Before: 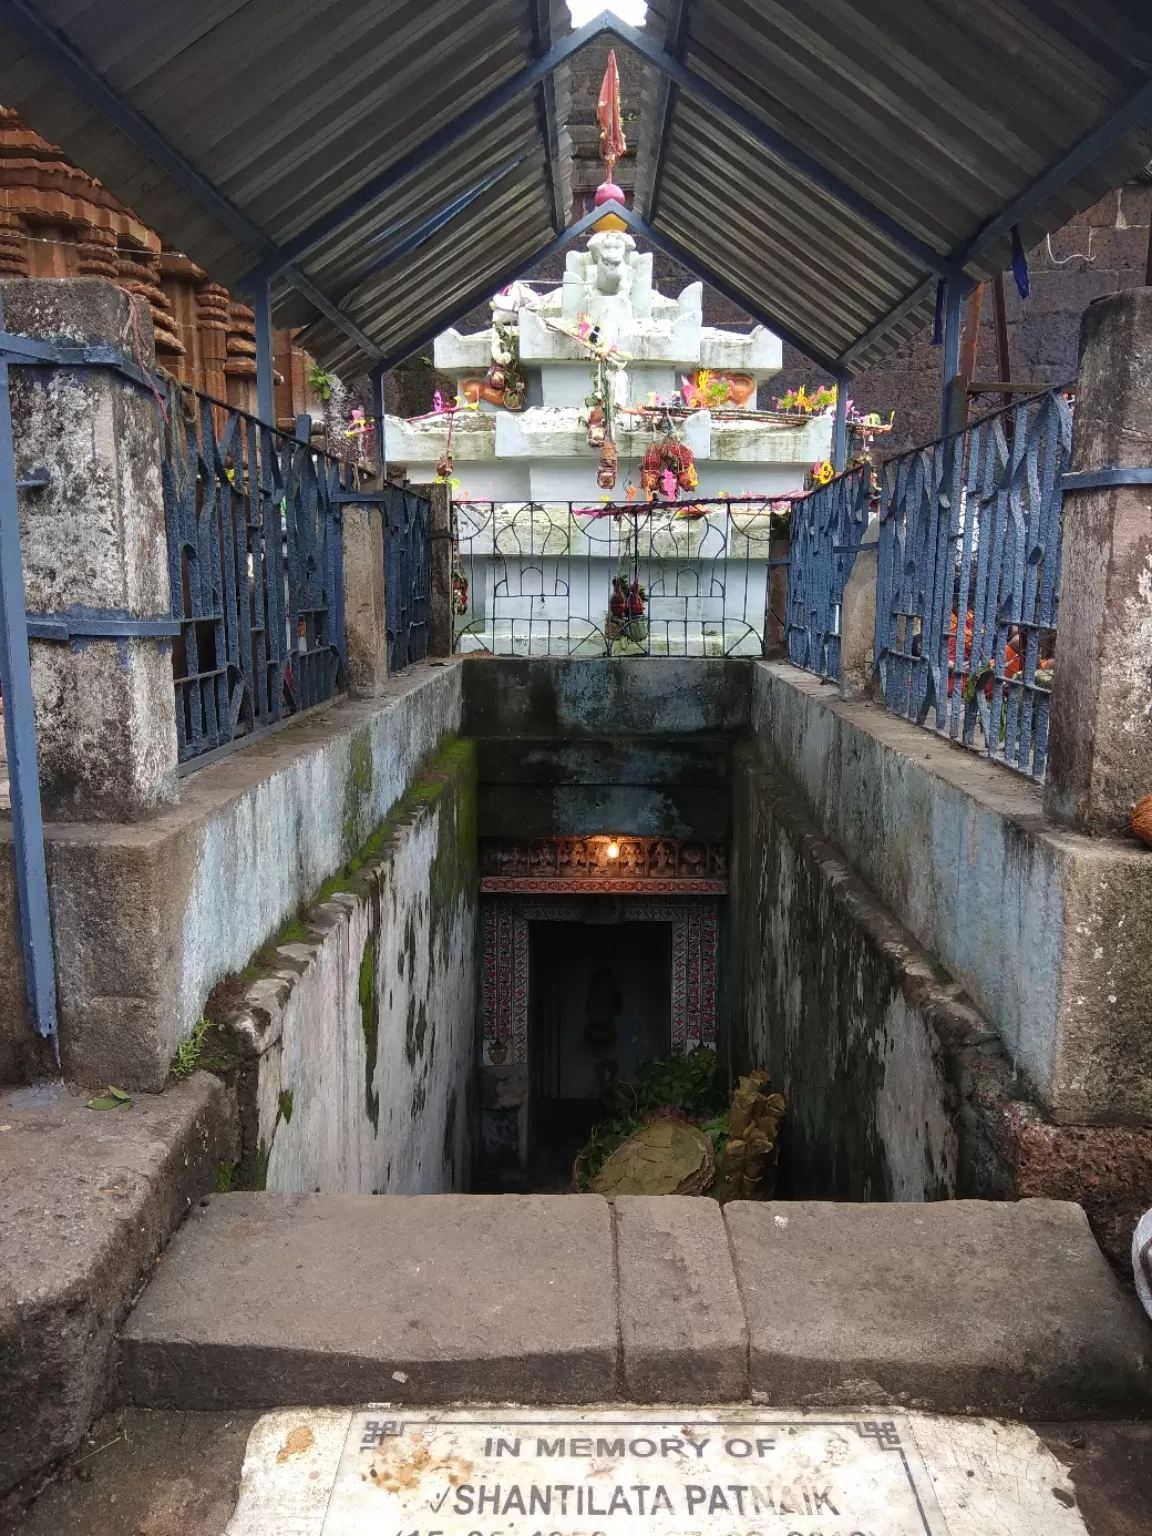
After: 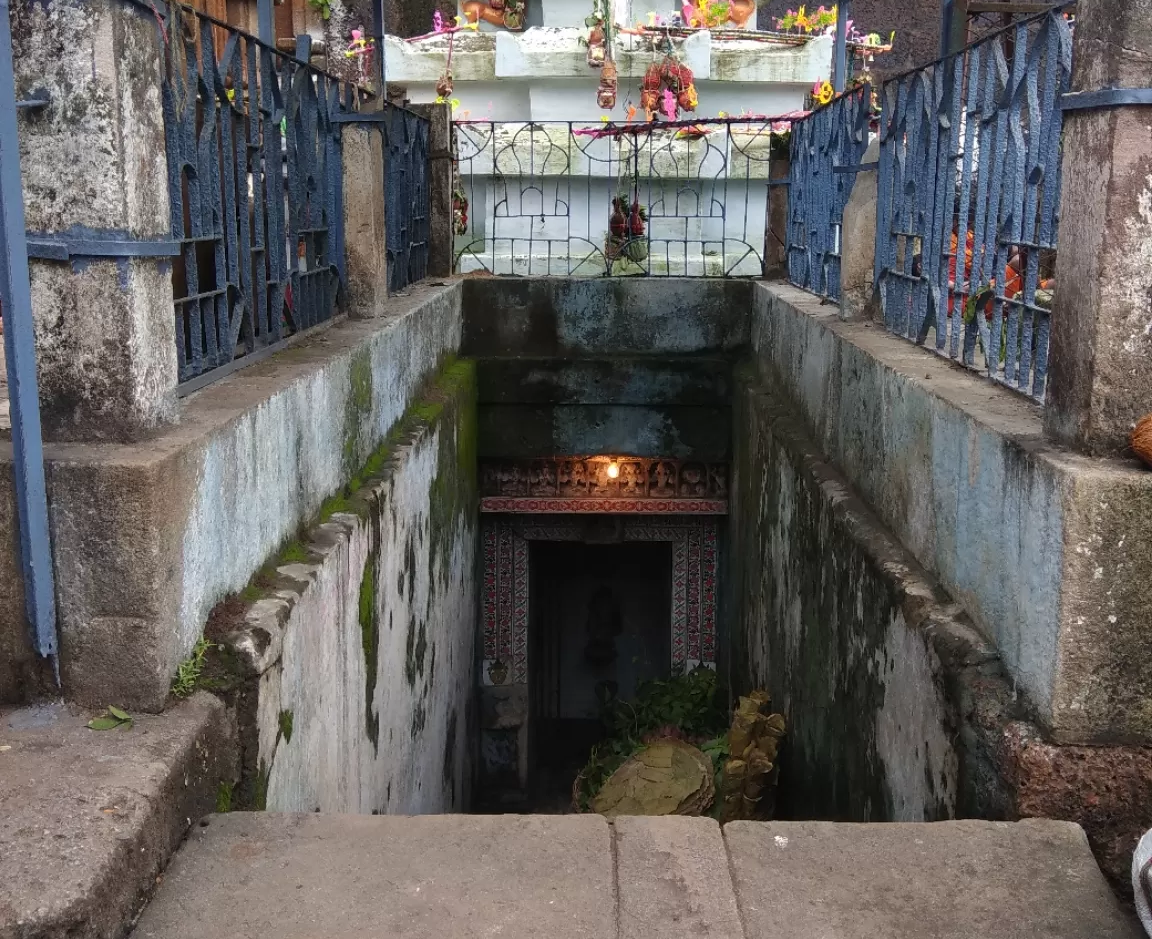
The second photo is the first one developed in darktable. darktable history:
crop and rotate: top 24.771%, bottom 14.032%
